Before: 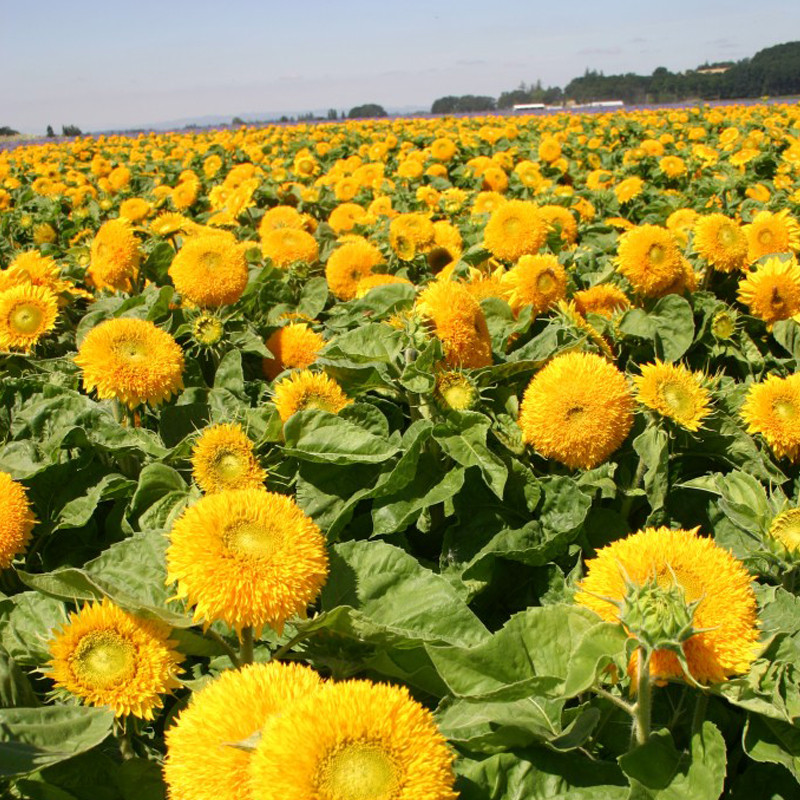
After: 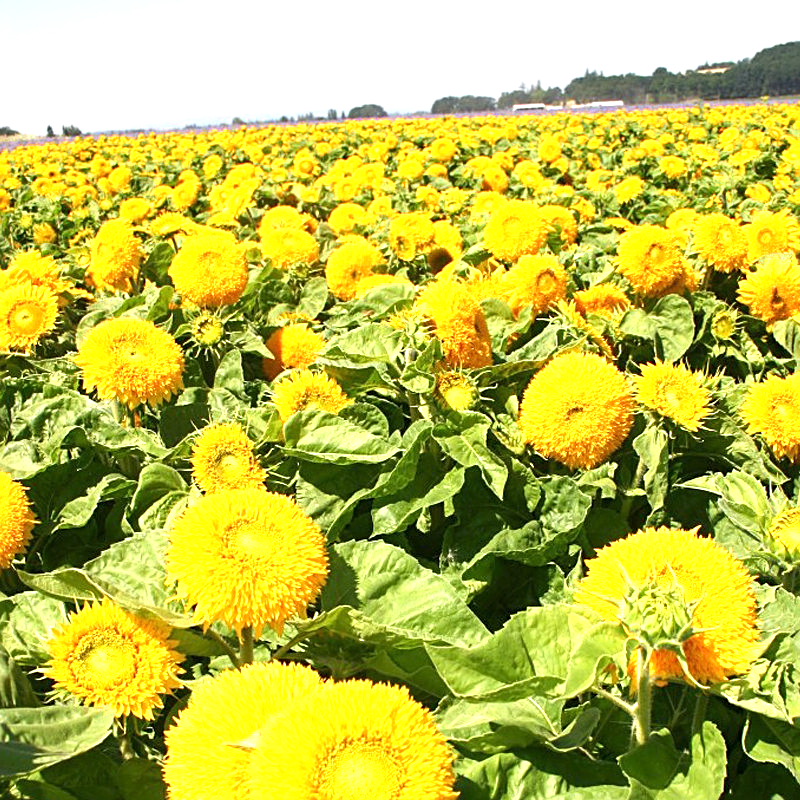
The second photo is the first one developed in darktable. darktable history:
exposure: exposure 1.093 EV, compensate exposure bias true, compensate highlight preservation false
sharpen: on, module defaults
